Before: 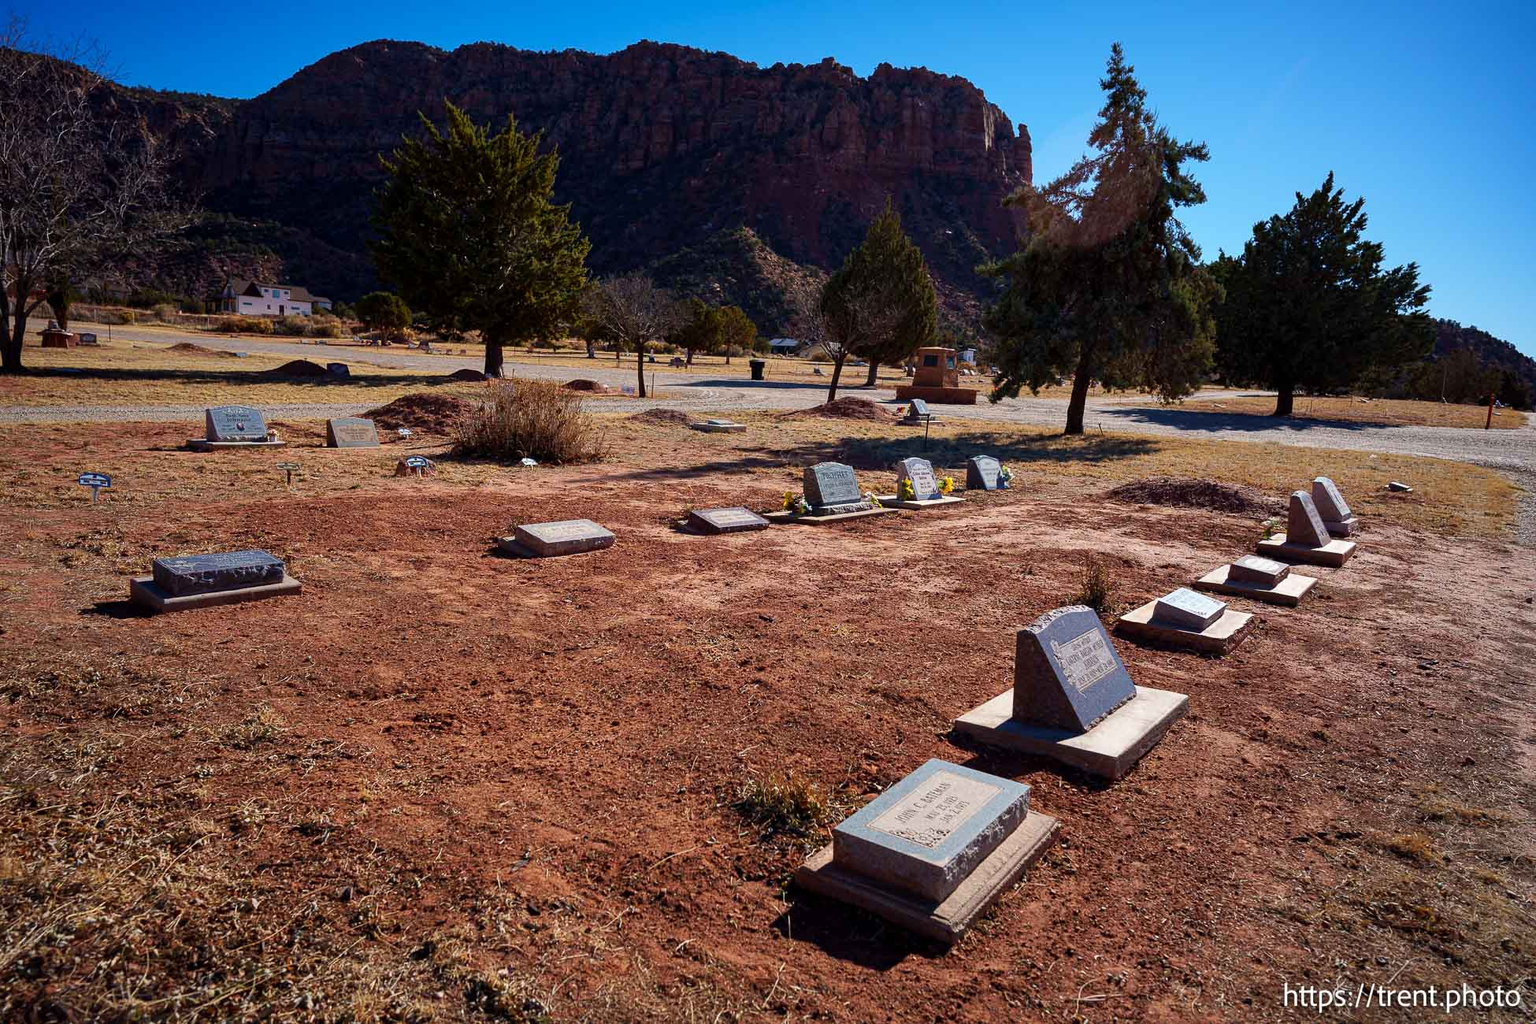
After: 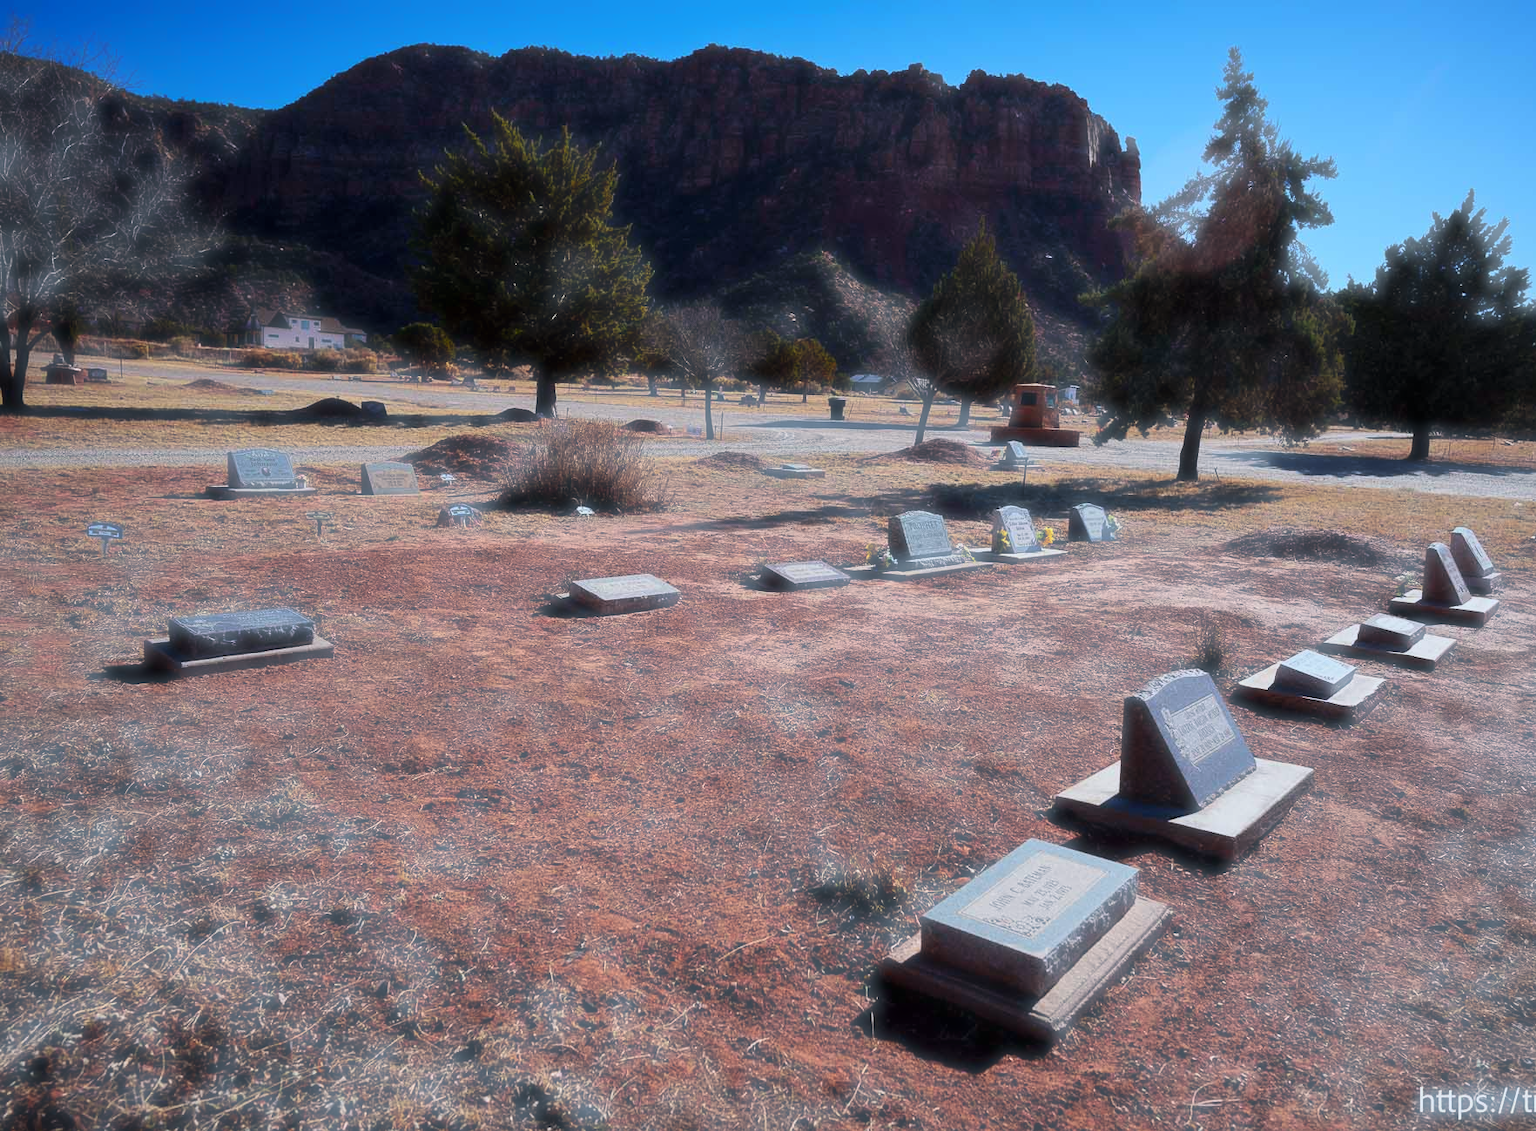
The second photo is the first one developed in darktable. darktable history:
color balance rgb: shadows lift › luminance -19.77%, linear chroma grading › global chroma 0.724%, perceptual saturation grading › global saturation 30.225%
haze removal: strength -0.897, distance 0.227, compatibility mode true, adaptive false
crop: right 9.521%, bottom 0.02%
